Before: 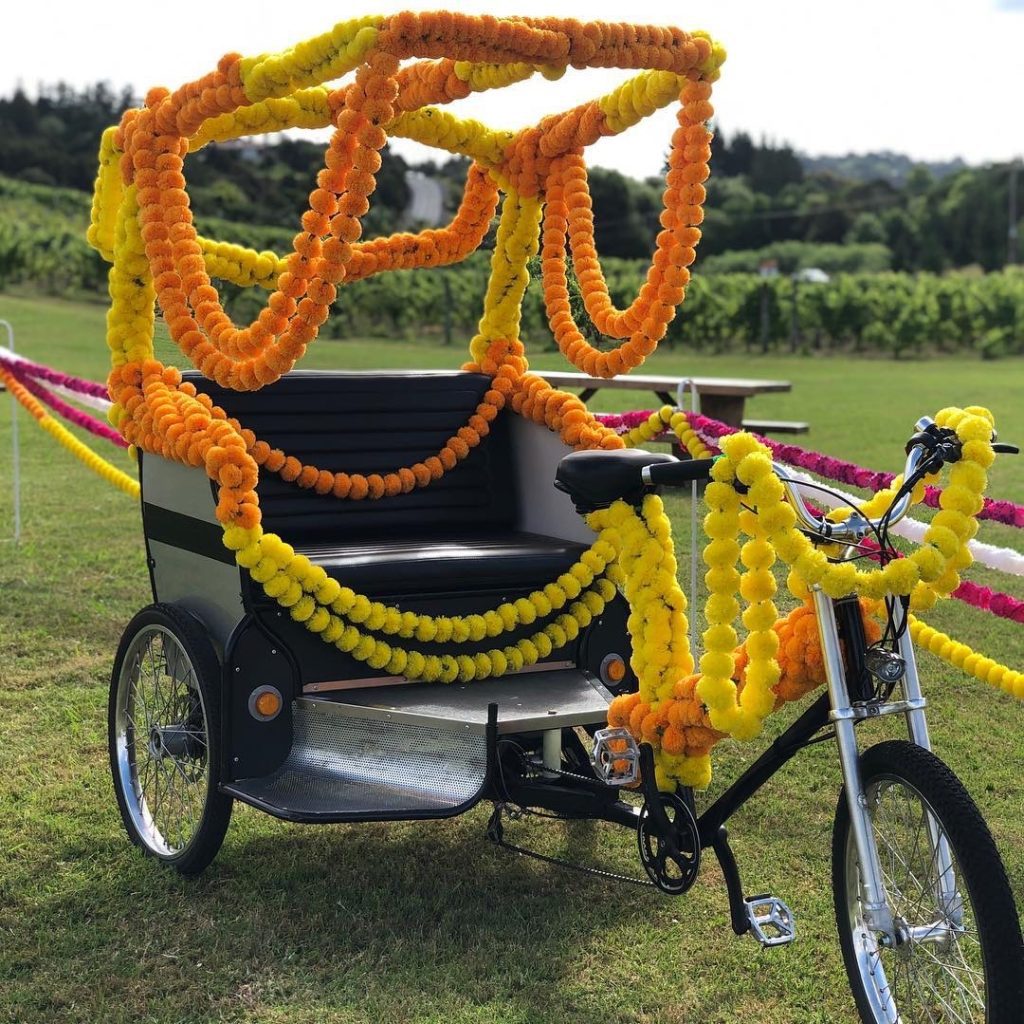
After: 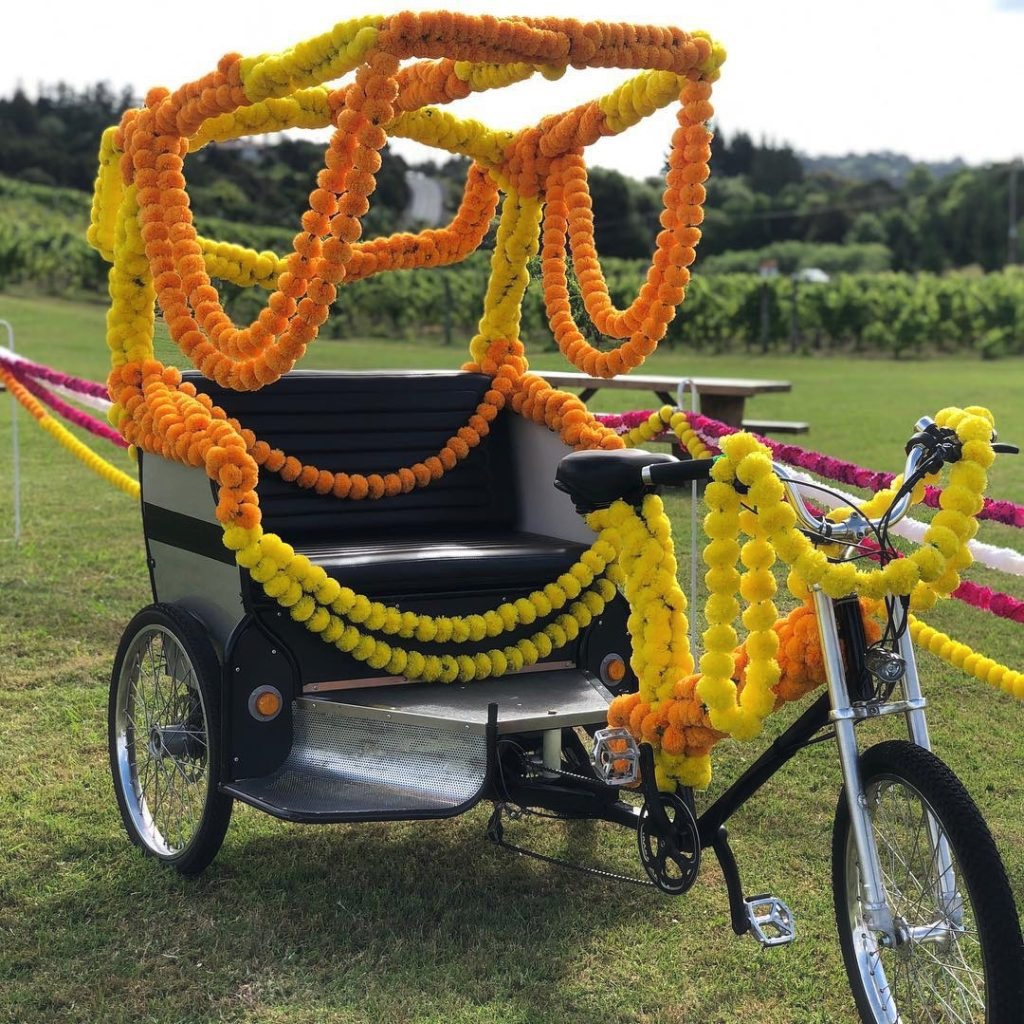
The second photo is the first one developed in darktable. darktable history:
haze removal: strength -0.043, compatibility mode true, adaptive false
